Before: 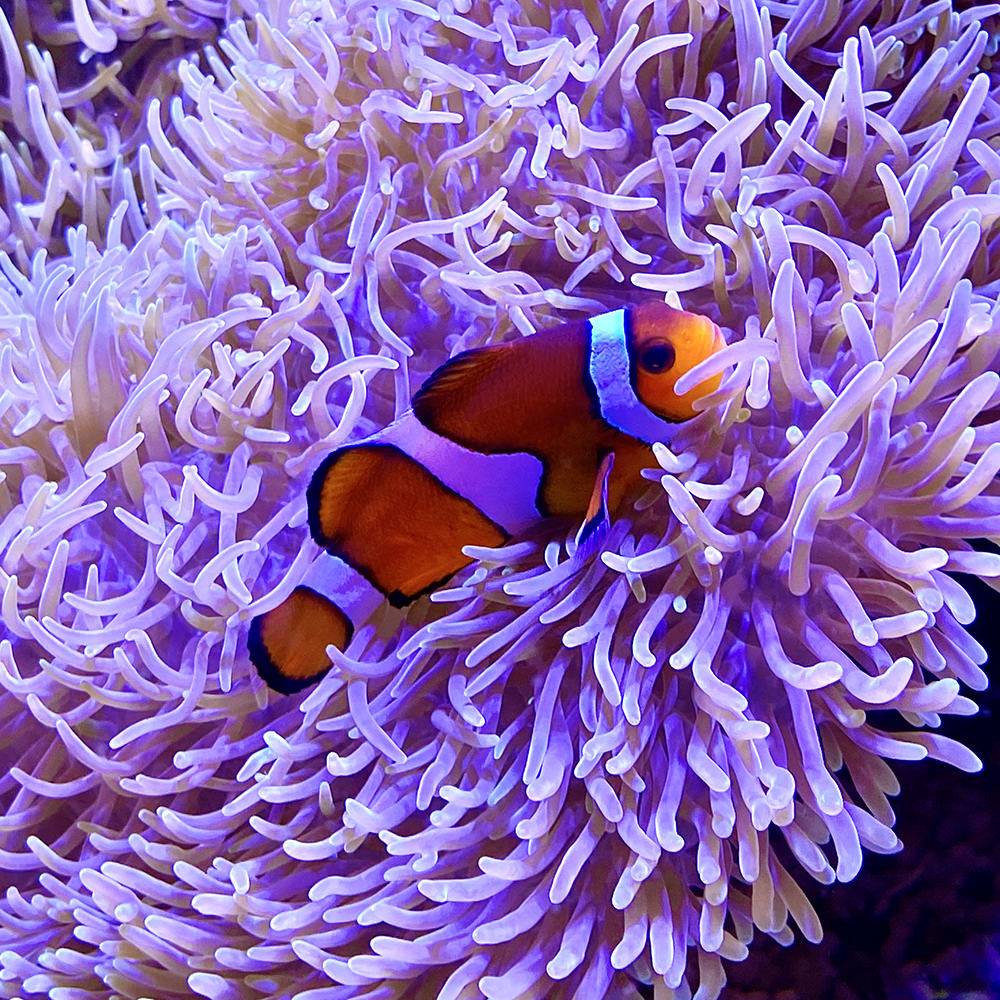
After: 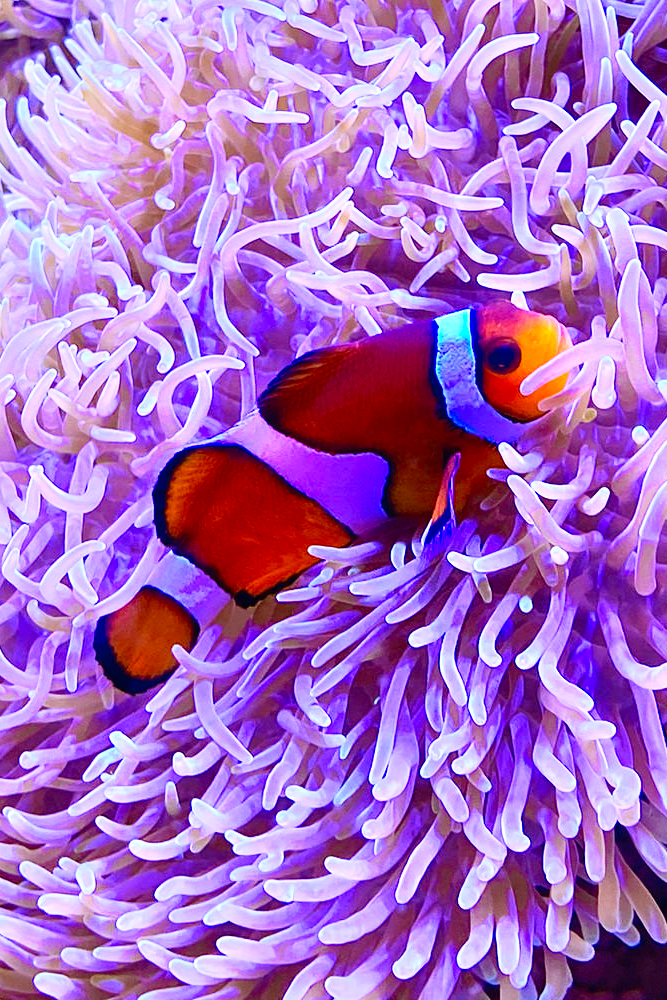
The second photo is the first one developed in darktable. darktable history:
crop and rotate: left 15.446%, right 17.836%
contrast brightness saturation: contrast 0.2, brightness 0.16, saturation 0.22
